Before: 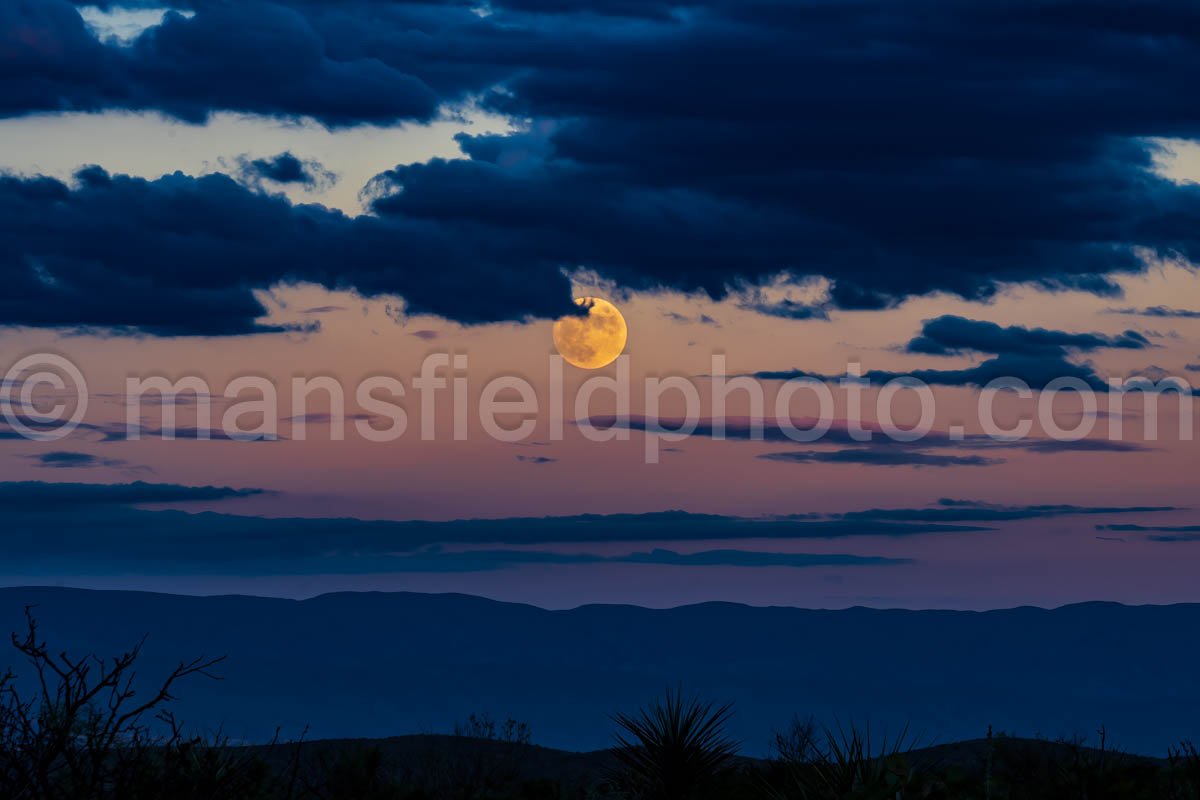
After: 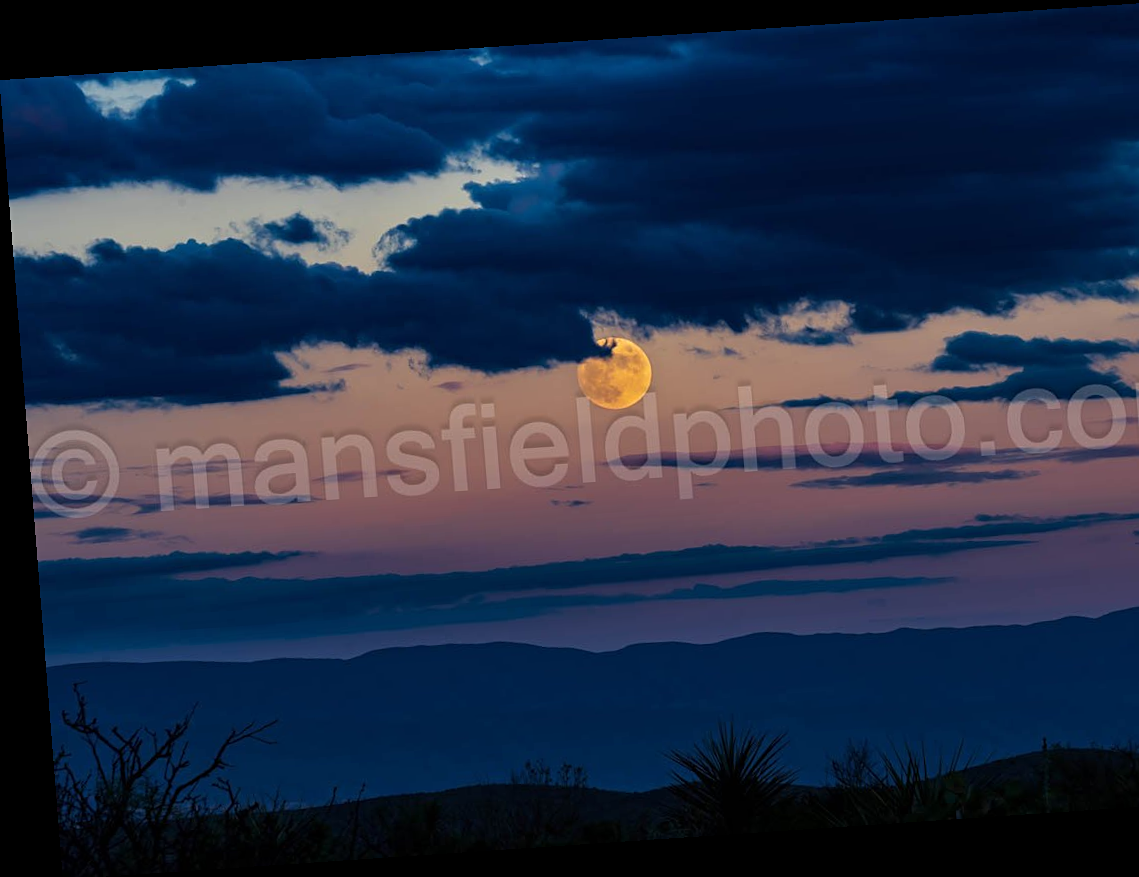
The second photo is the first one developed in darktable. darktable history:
rotate and perspective: rotation -4.2°, shear 0.006, automatic cropping off
crop: right 9.509%, bottom 0.031%
white balance: emerald 1
sharpen: amount 0.2
